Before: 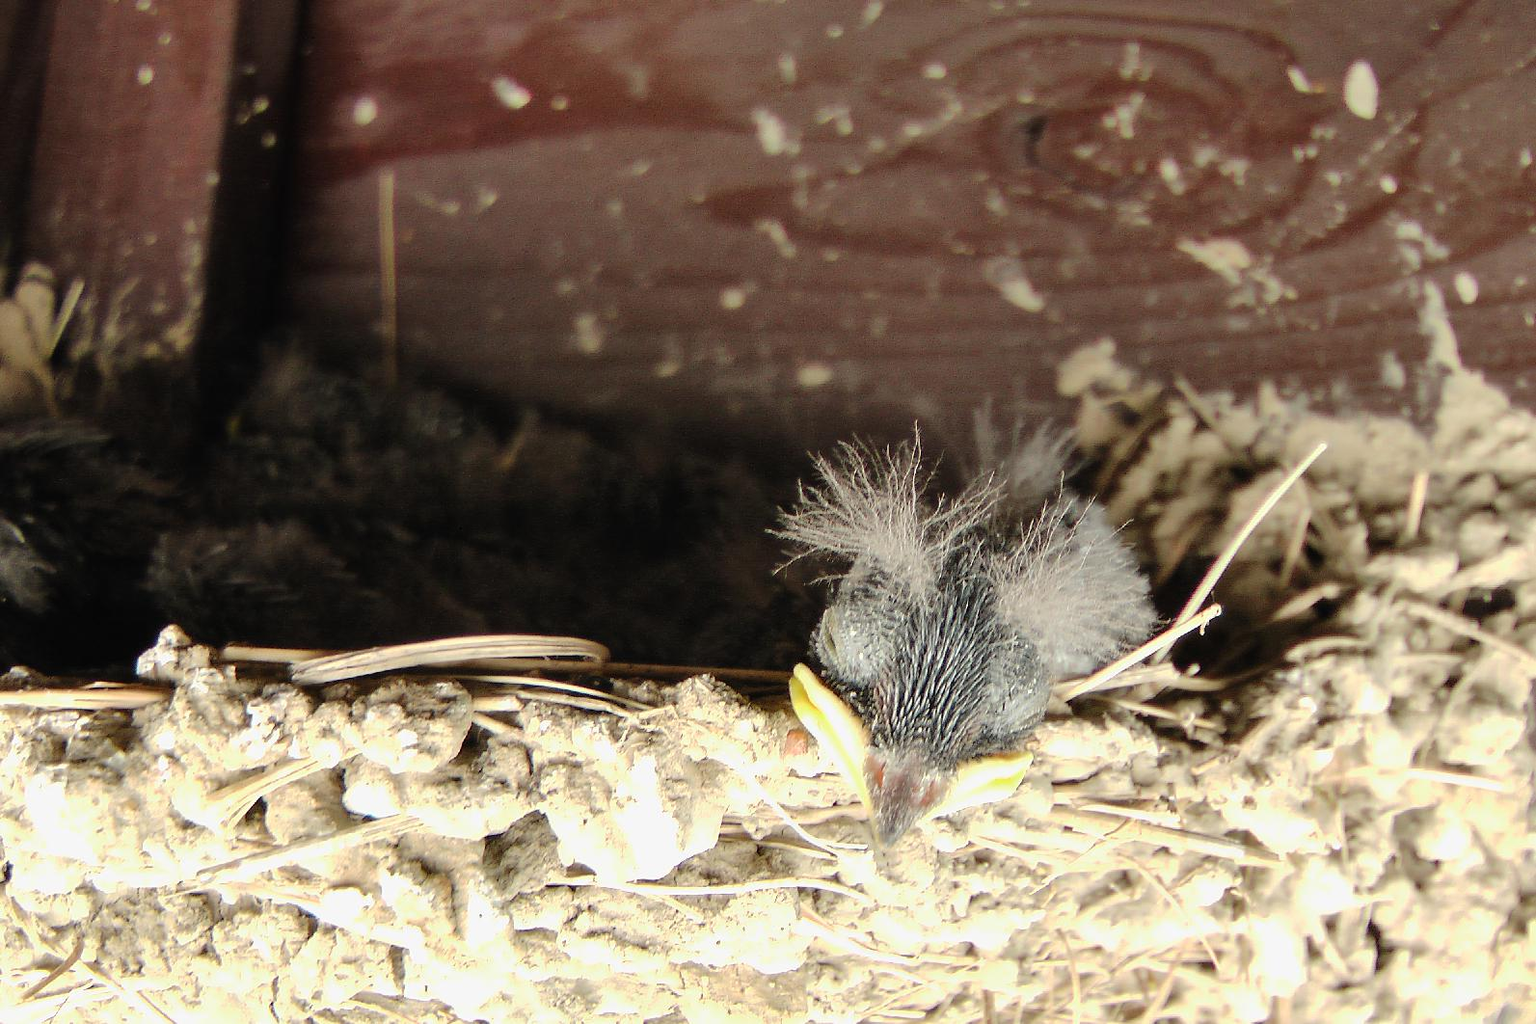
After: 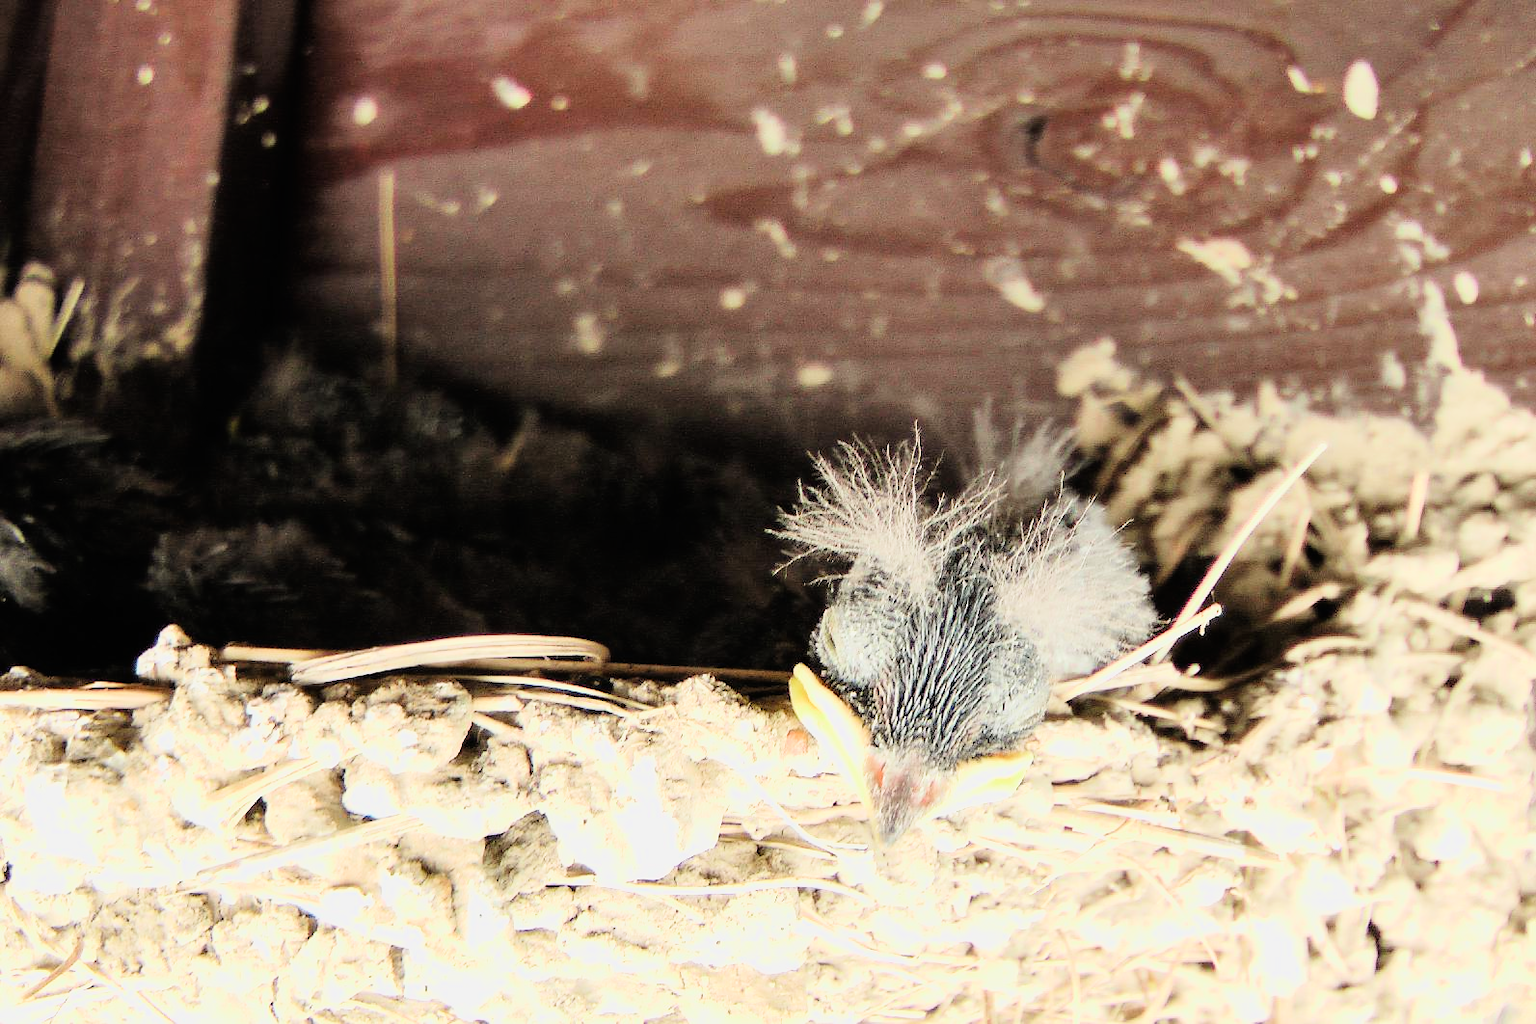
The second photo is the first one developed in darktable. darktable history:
filmic rgb: black relative exposure -11.88 EV, white relative exposure 5.43 EV, threshold 3 EV, hardness 4.49, latitude 50%, contrast 1.14, color science v5 (2021), contrast in shadows safe, contrast in highlights safe, enable highlight reconstruction true
exposure: exposure 0.999 EV, compensate highlight preservation false
